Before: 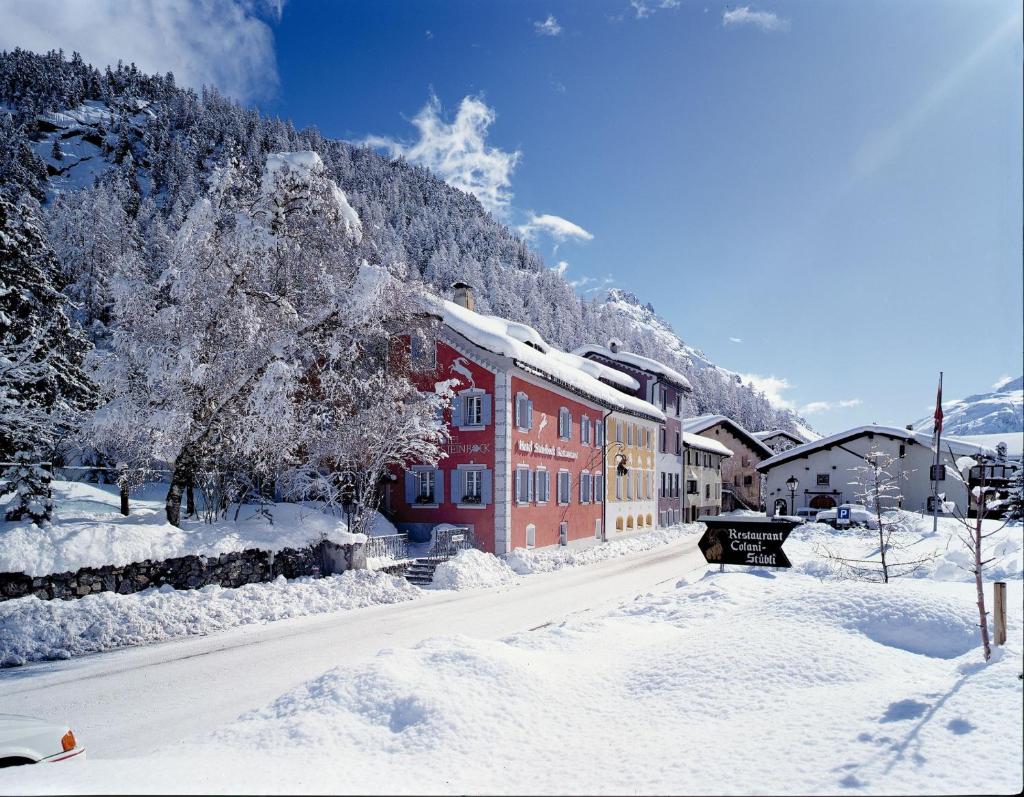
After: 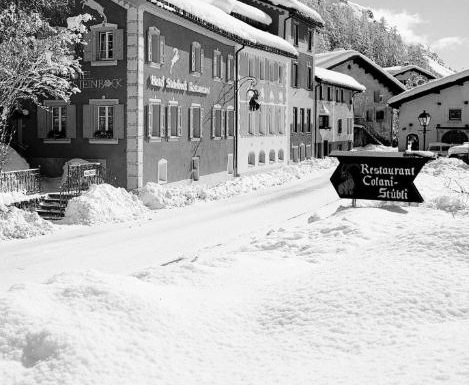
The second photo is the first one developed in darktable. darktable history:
crop: left 35.976%, top 45.819%, right 18.162%, bottom 5.807%
contrast brightness saturation: contrast 0.14
monochrome: on, module defaults
